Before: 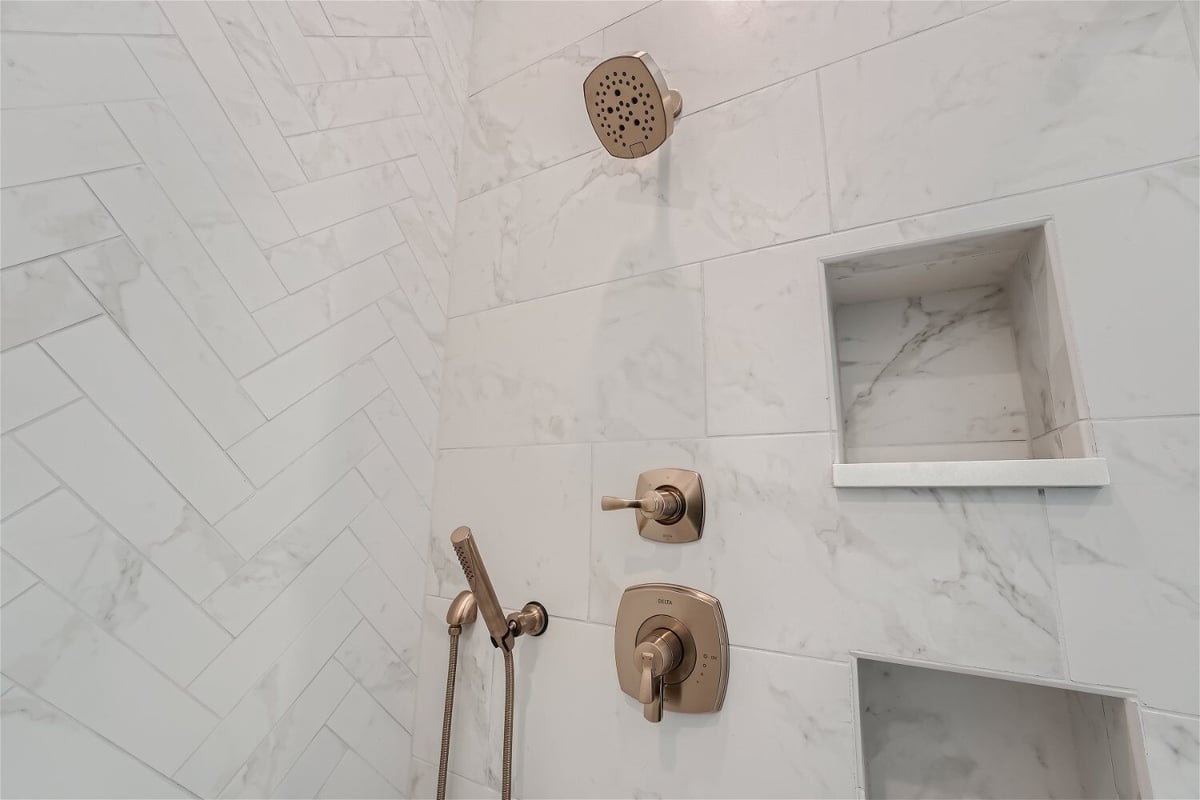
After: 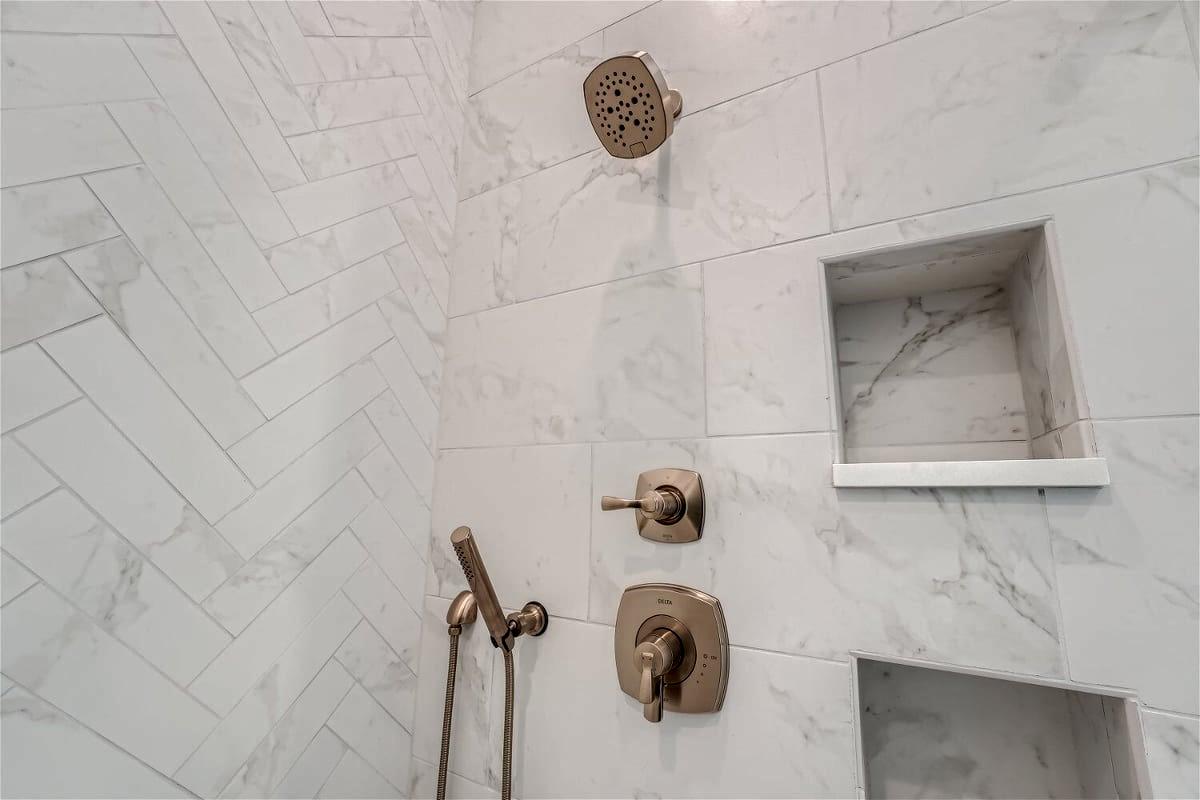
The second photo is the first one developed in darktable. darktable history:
local contrast: highlights 28%, detail 150%
